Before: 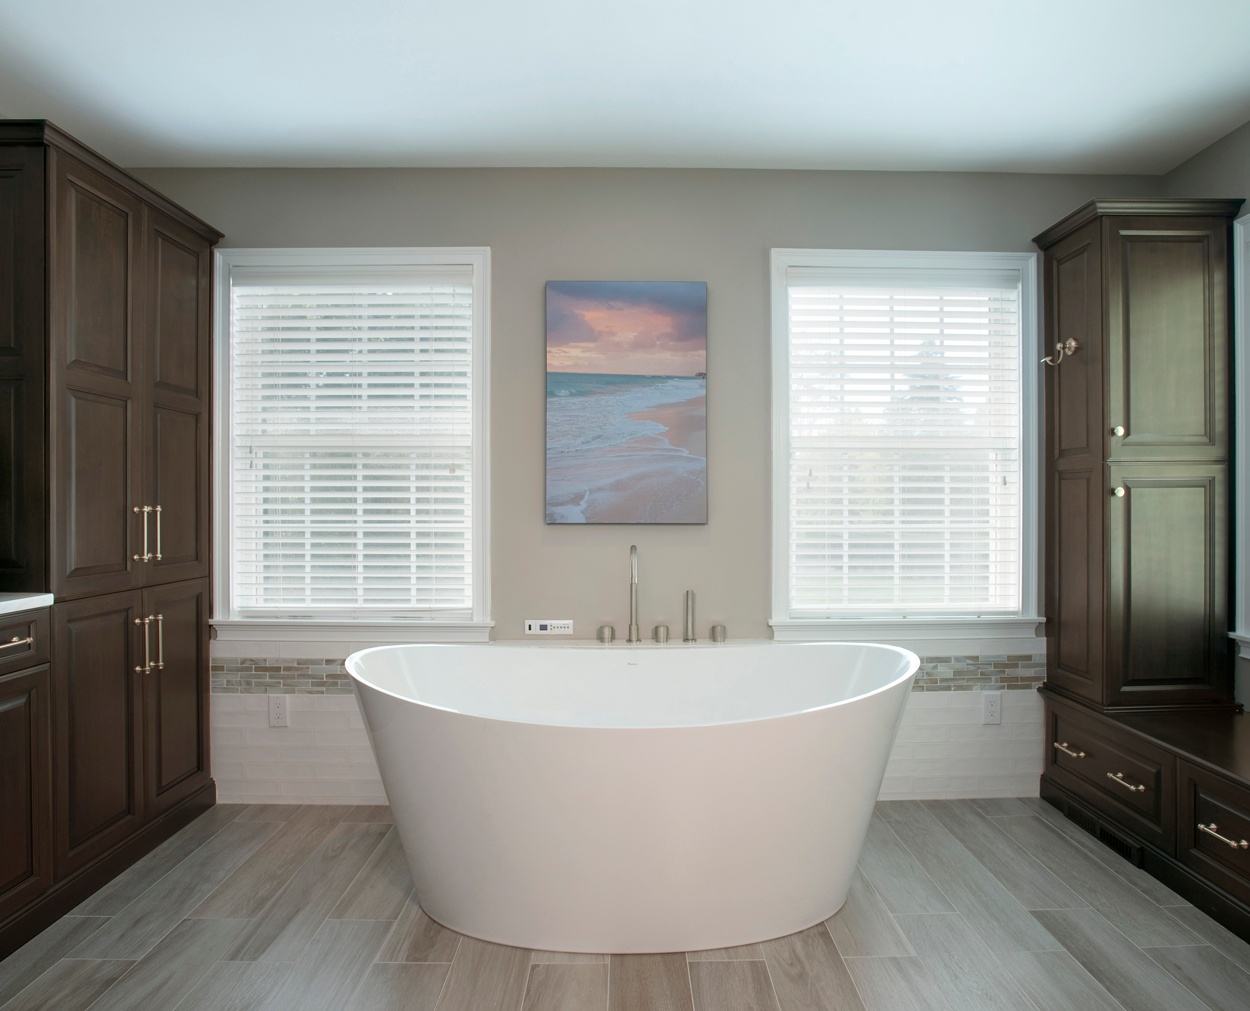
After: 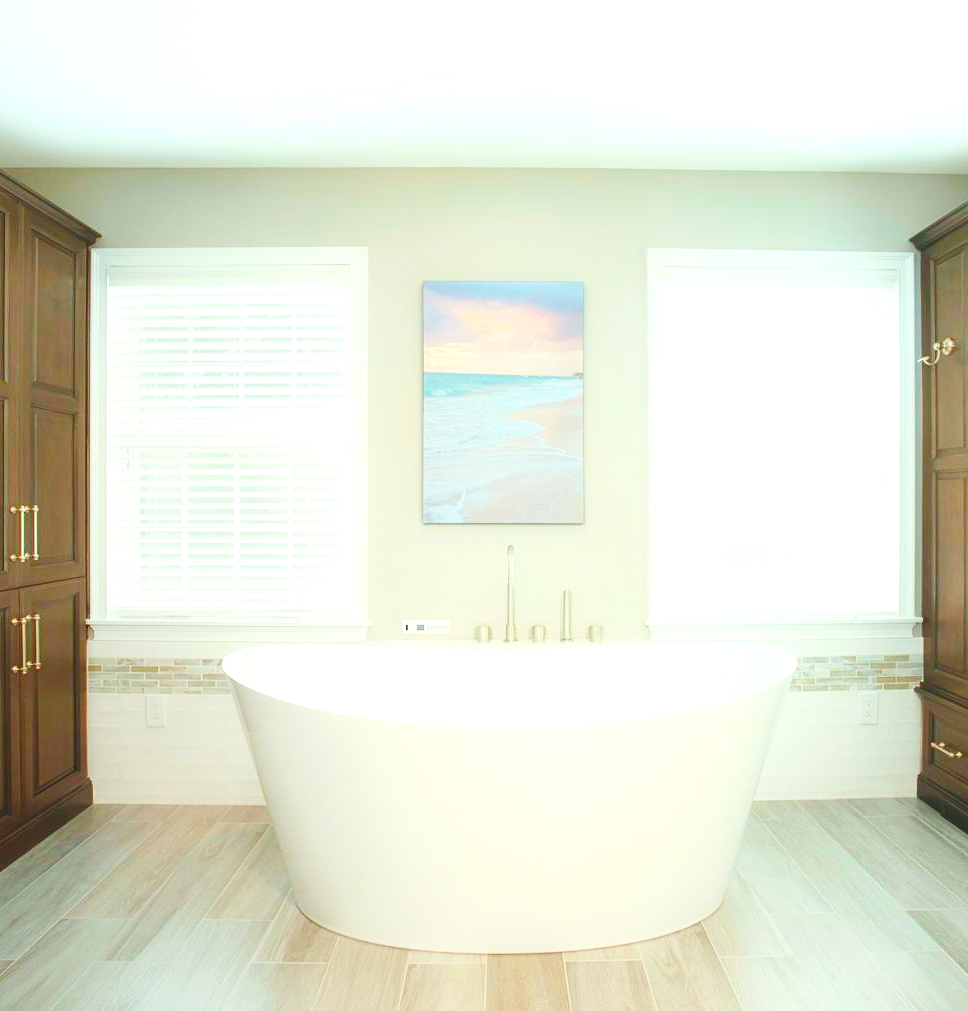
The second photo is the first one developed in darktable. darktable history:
base curve: curves: ch0 [(0, 0) (0.032, 0.025) (0.121, 0.166) (0.206, 0.329) (0.605, 0.79) (1, 1)], preserve colors none
color balance rgb: linear chroma grading › global chroma 15%, perceptual saturation grading › global saturation 30%
contrast equalizer: y [[0.5, 0.486, 0.447, 0.446, 0.489, 0.5], [0.5 ×6], [0.5 ×6], [0 ×6], [0 ×6]]
white balance: red 0.978, blue 0.999
local contrast: highlights 68%, shadows 68%, detail 82%, midtone range 0.325
crop: left 9.88%, right 12.664%
exposure: black level correction 0, exposure 1.2 EV, compensate highlight preservation false
color correction: highlights a* -4.28, highlights b* 6.53
